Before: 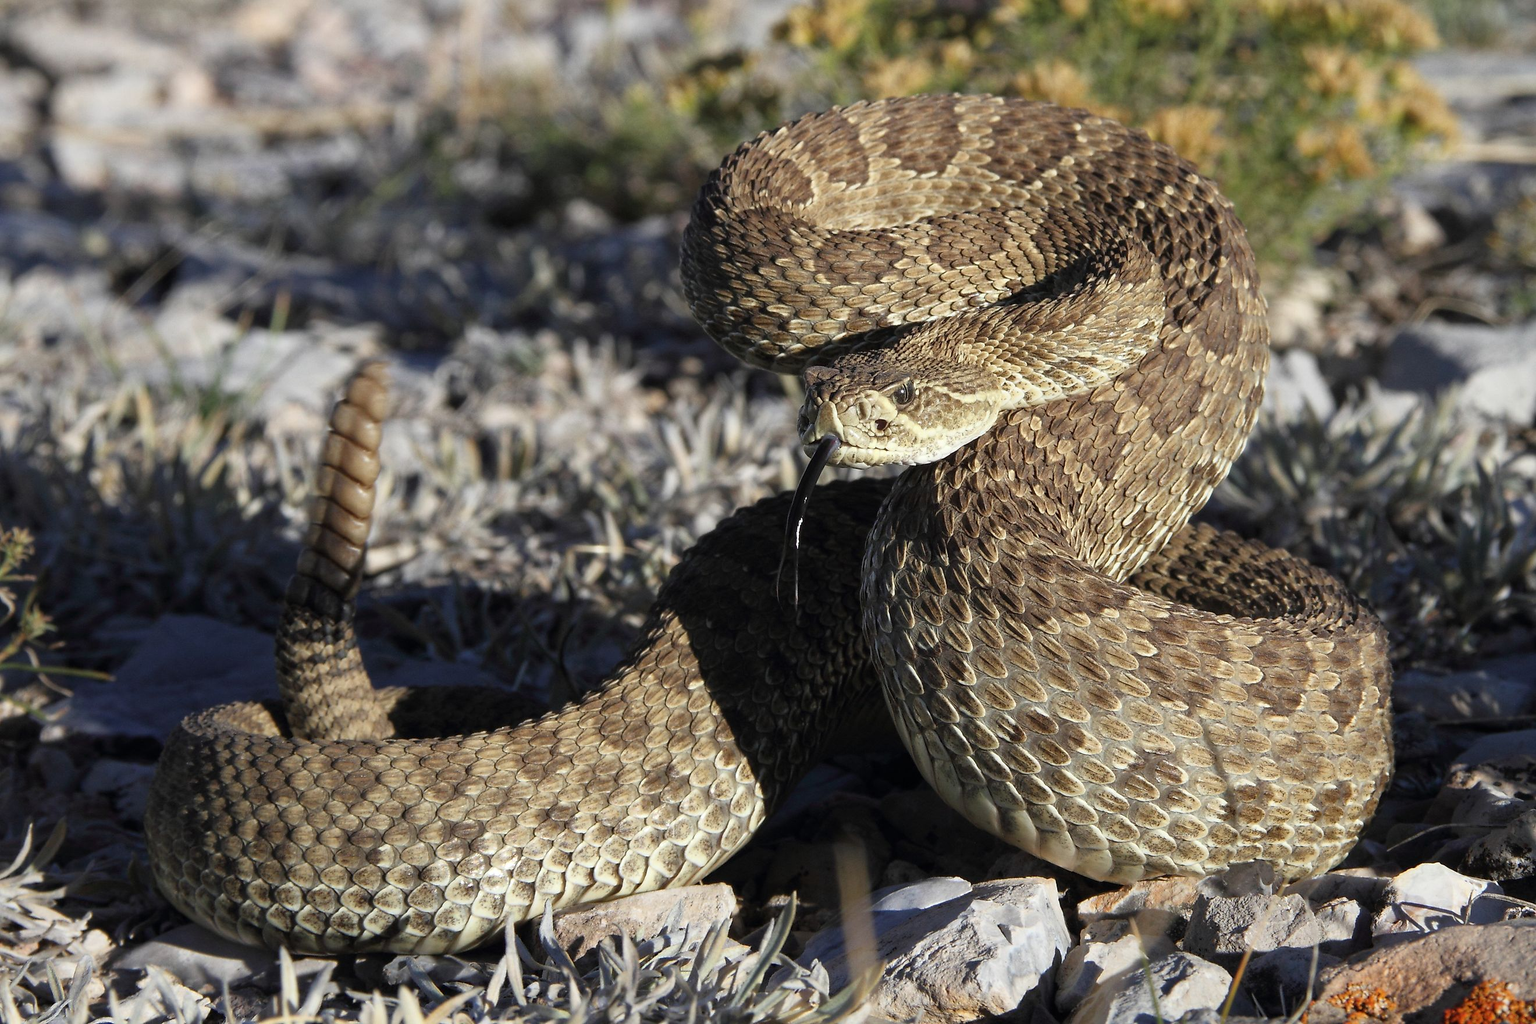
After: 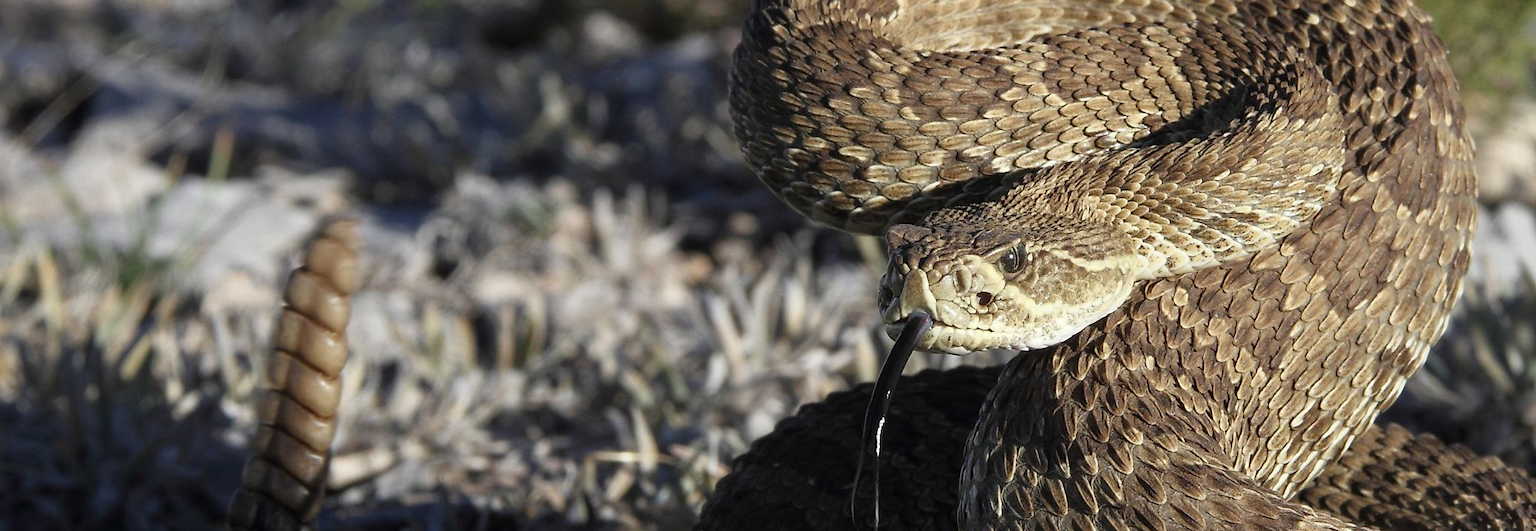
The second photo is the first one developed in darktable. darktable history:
crop: left 6.946%, top 18.573%, right 14.338%, bottom 40.552%
